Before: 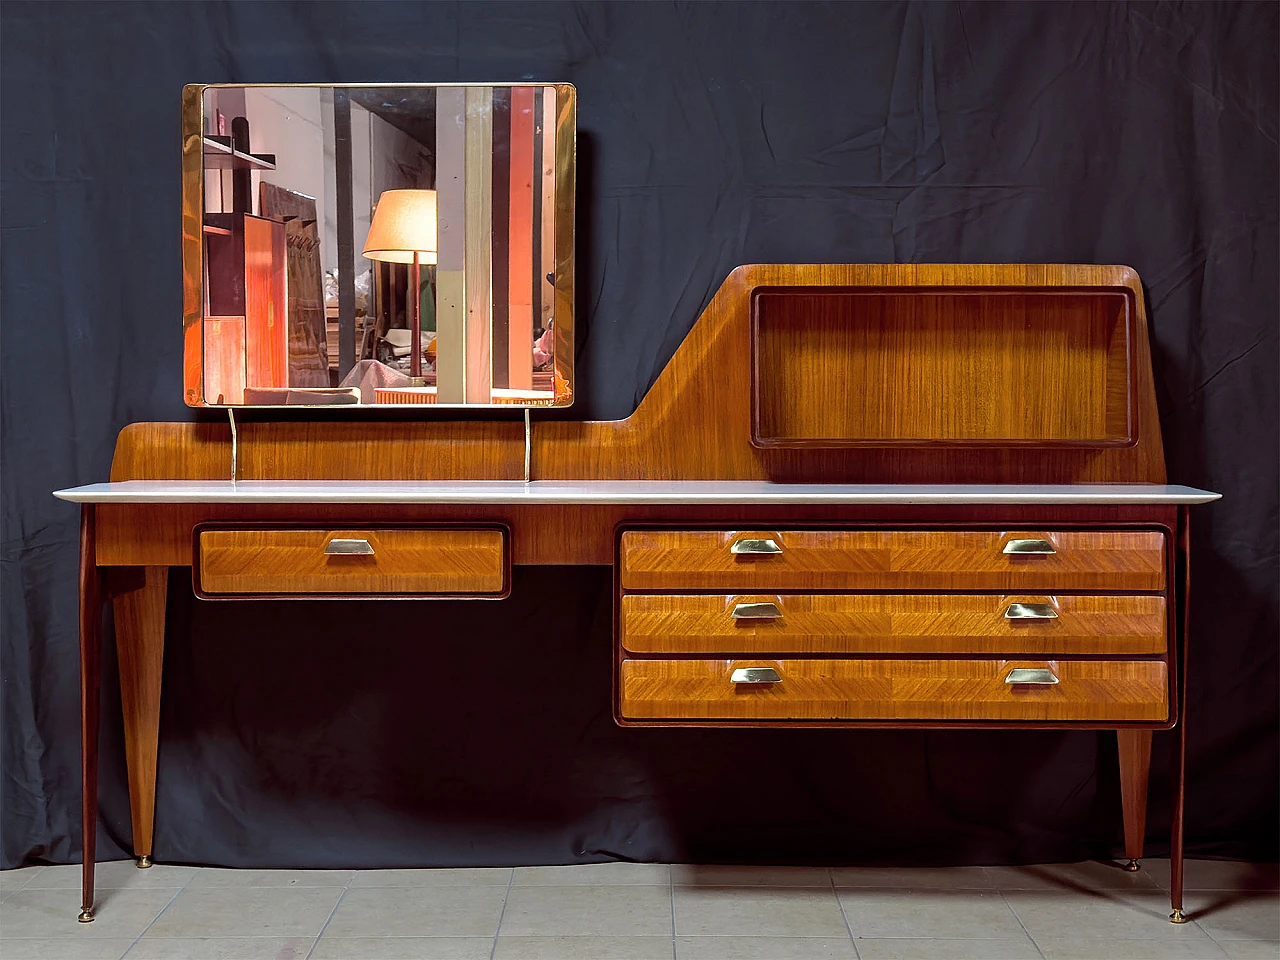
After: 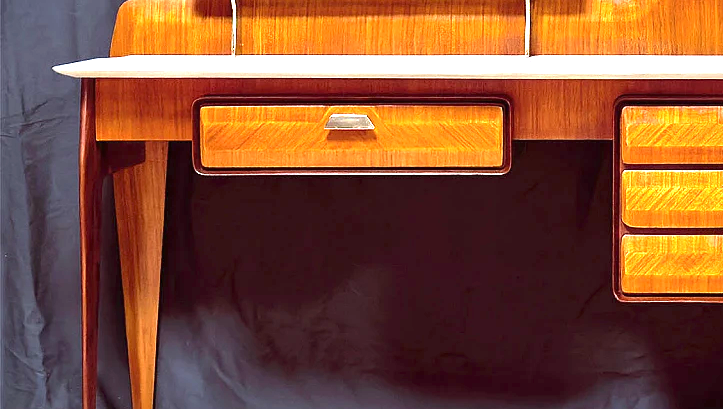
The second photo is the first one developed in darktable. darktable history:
exposure: black level correction 0, exposure 1.745 EV, compensate exposure bias true, compensate highlight preservation false
crop: top 44.375%, right 43.503%, bottom 12.978%
